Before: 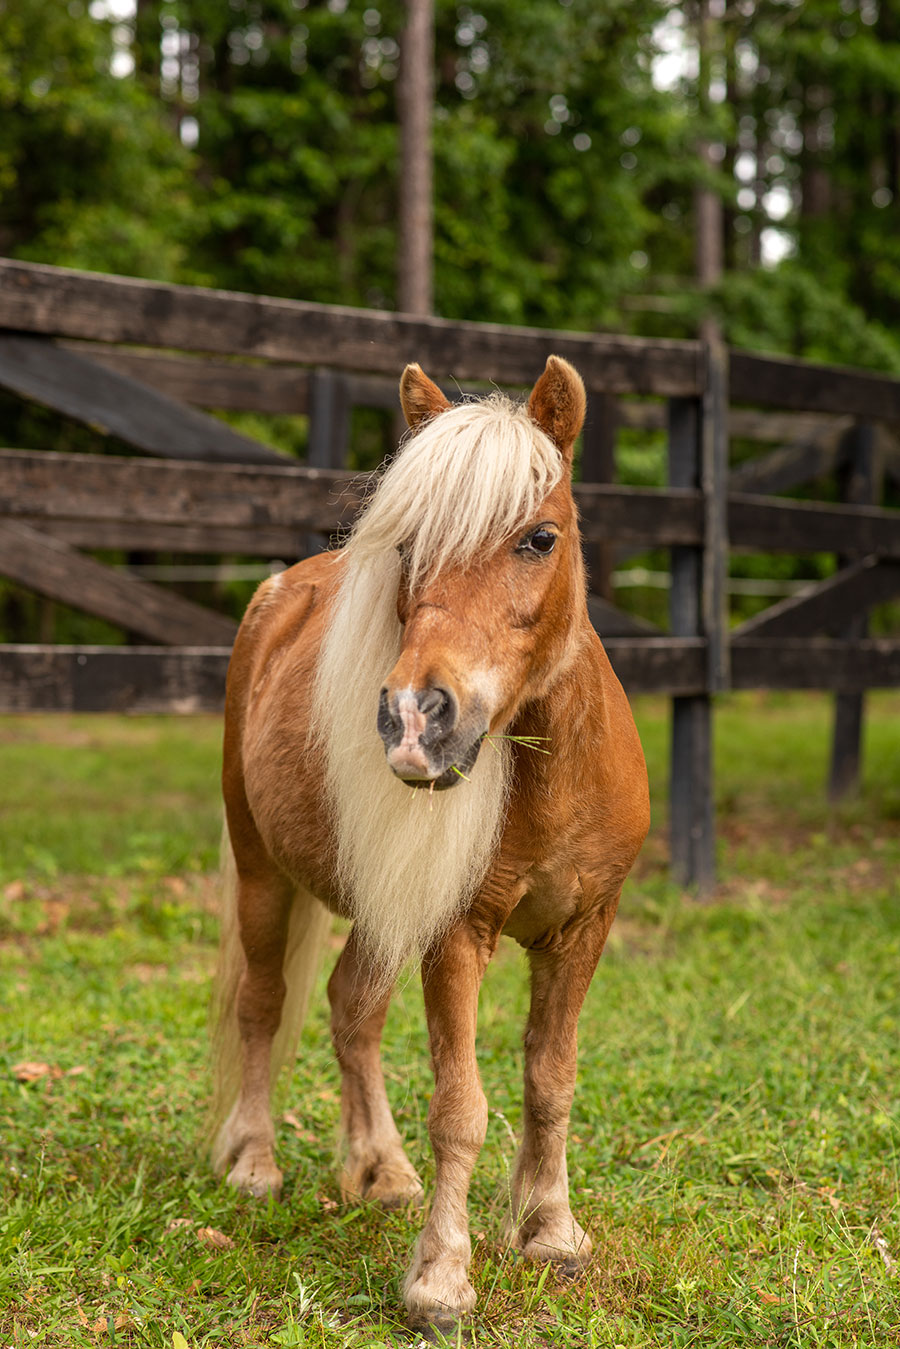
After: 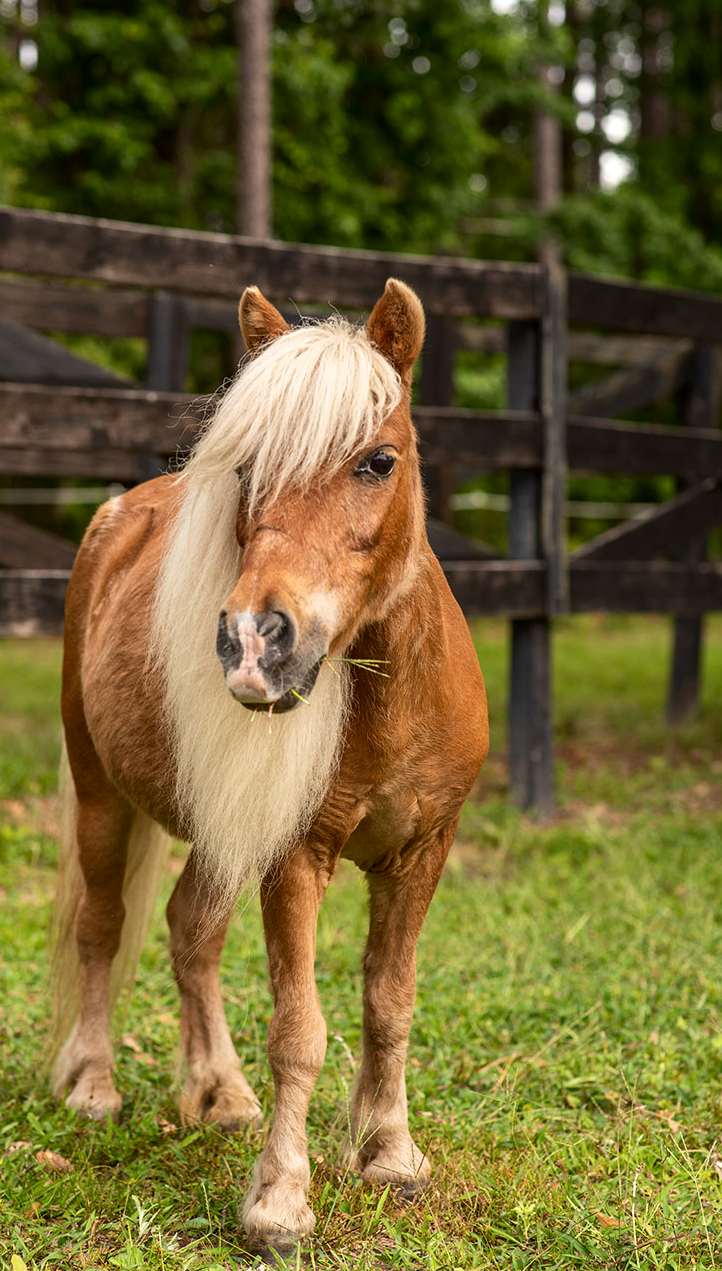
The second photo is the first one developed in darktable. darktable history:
crop and rotate: left 17.959%, top 5.771%, right 1.742%
contrast brightness saturation: contrast 0.14
